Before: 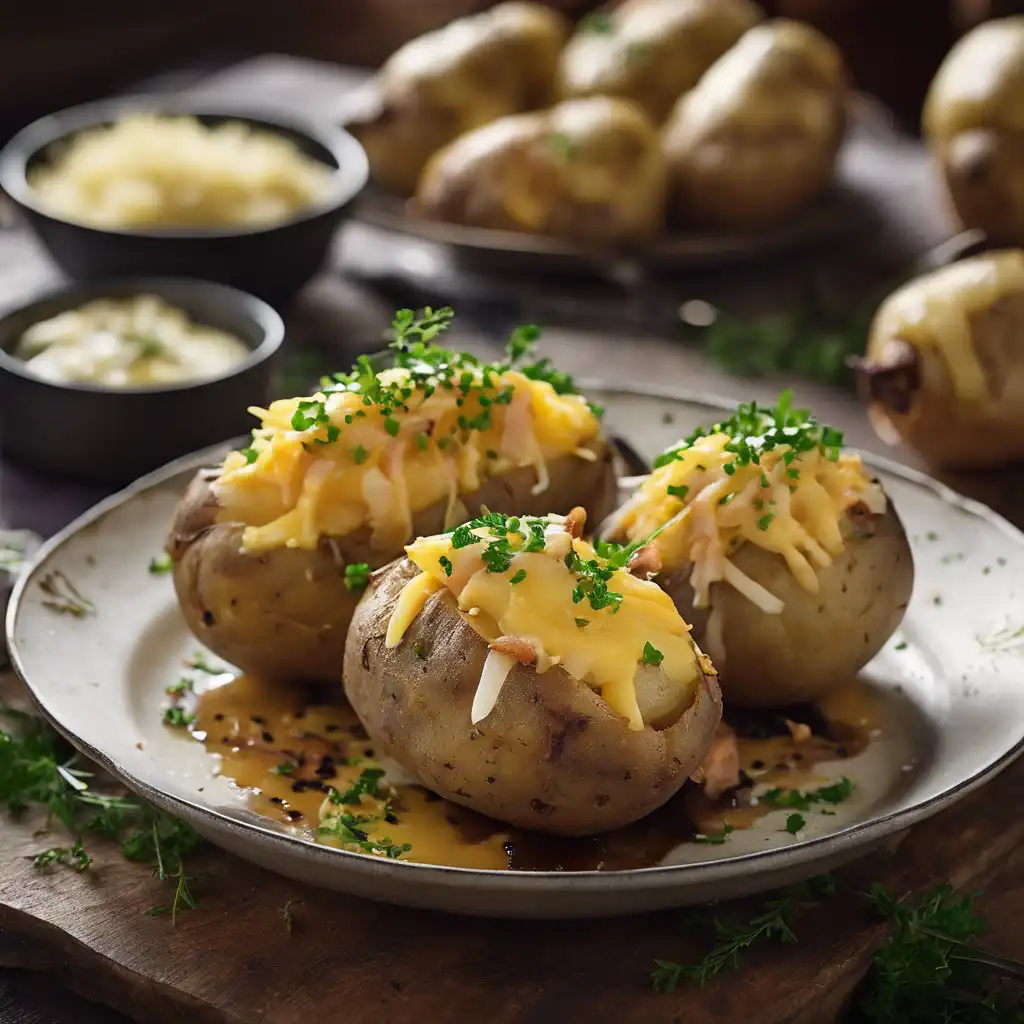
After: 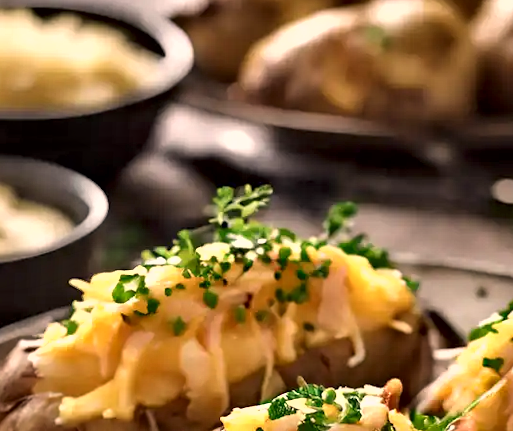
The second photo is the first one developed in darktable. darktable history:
contrast equalizer: y [[0.601, 0.6, 0.598, 0.598, 0.6, 0.601], [0.5 ×6], [0.5 ×6], [0 ×6], [0 ×6]]
crop: left 15.306%, top 9.065%, right 30.789%, bottom 48.638%
white balance: red 1.127, blue 0.943
shadows and highlights: low approximation 0.01, soften with gaussian
rotate and perspective: rotation 0.215°, lens shift (vertical) -0.139, crop left 0.069, crop right 0.939, crop top 0.002, crop bottom 0.996
